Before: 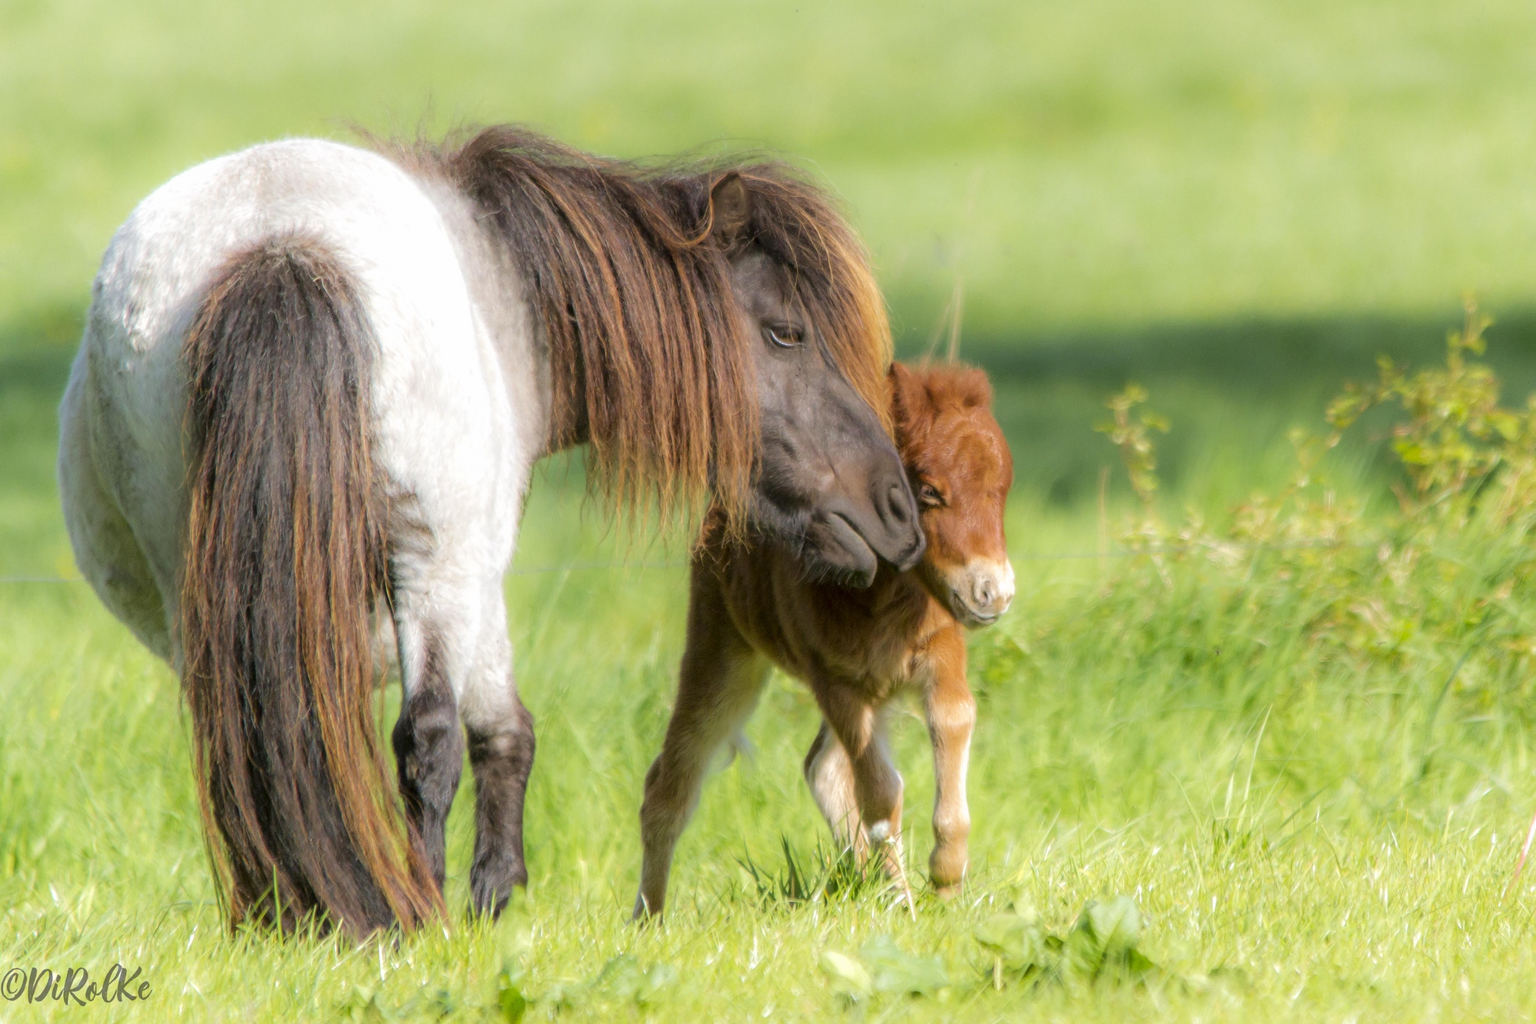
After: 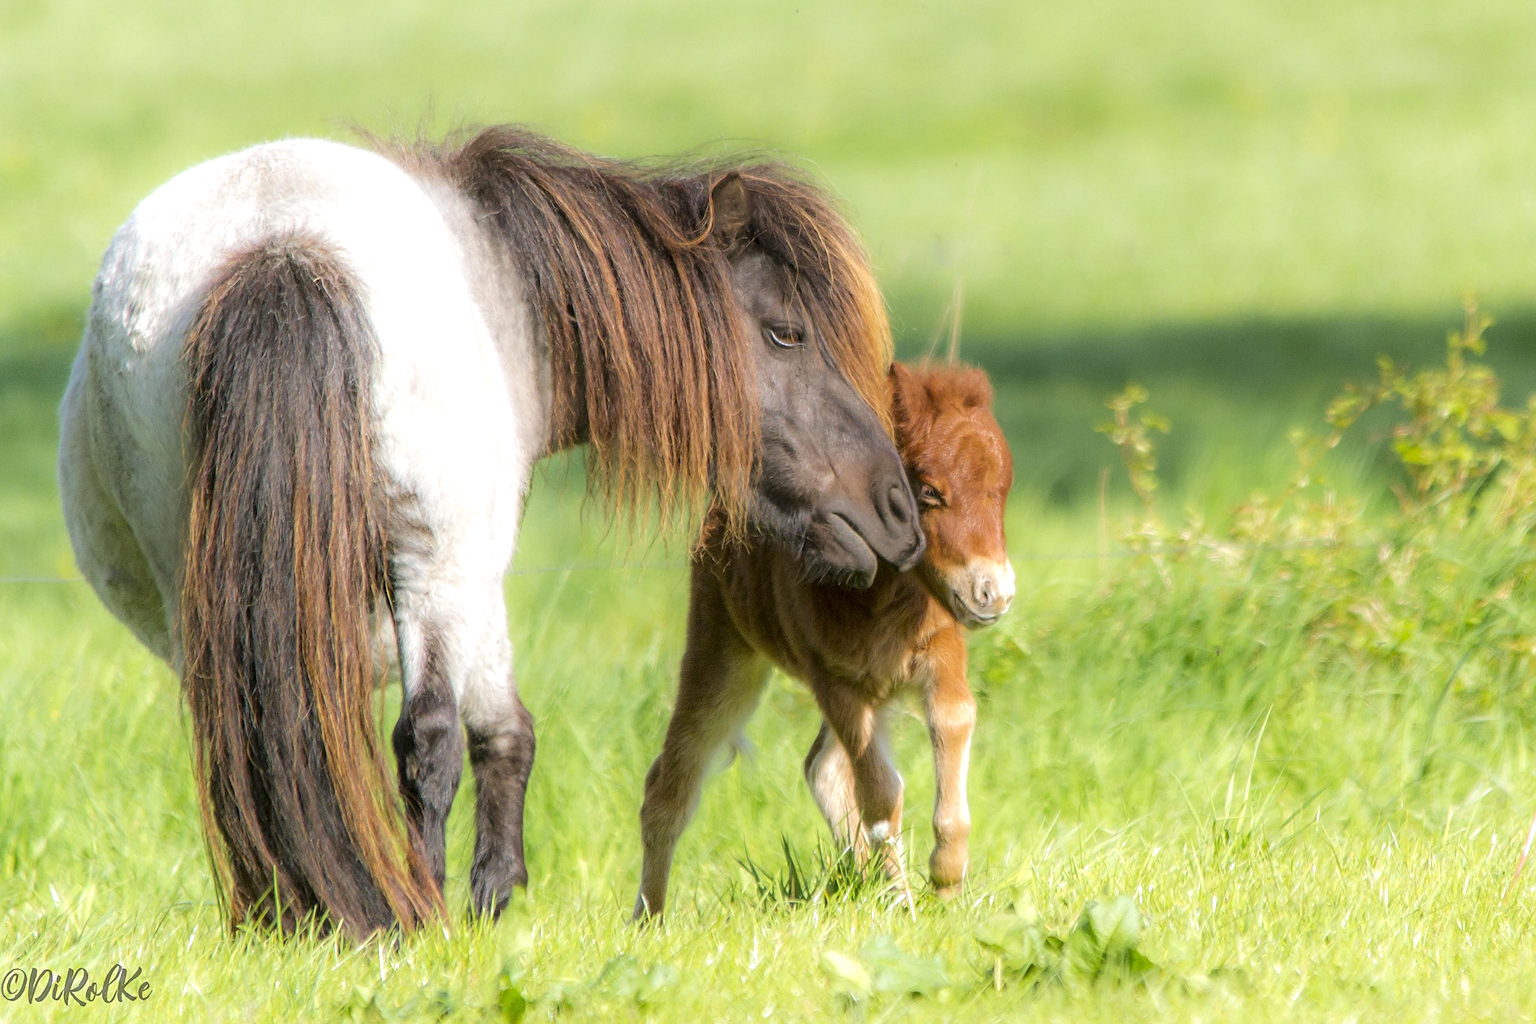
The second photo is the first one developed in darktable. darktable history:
sharpen: on, module defaults
exposure: exposure 0.198 EV, compensate highlight preservation false
